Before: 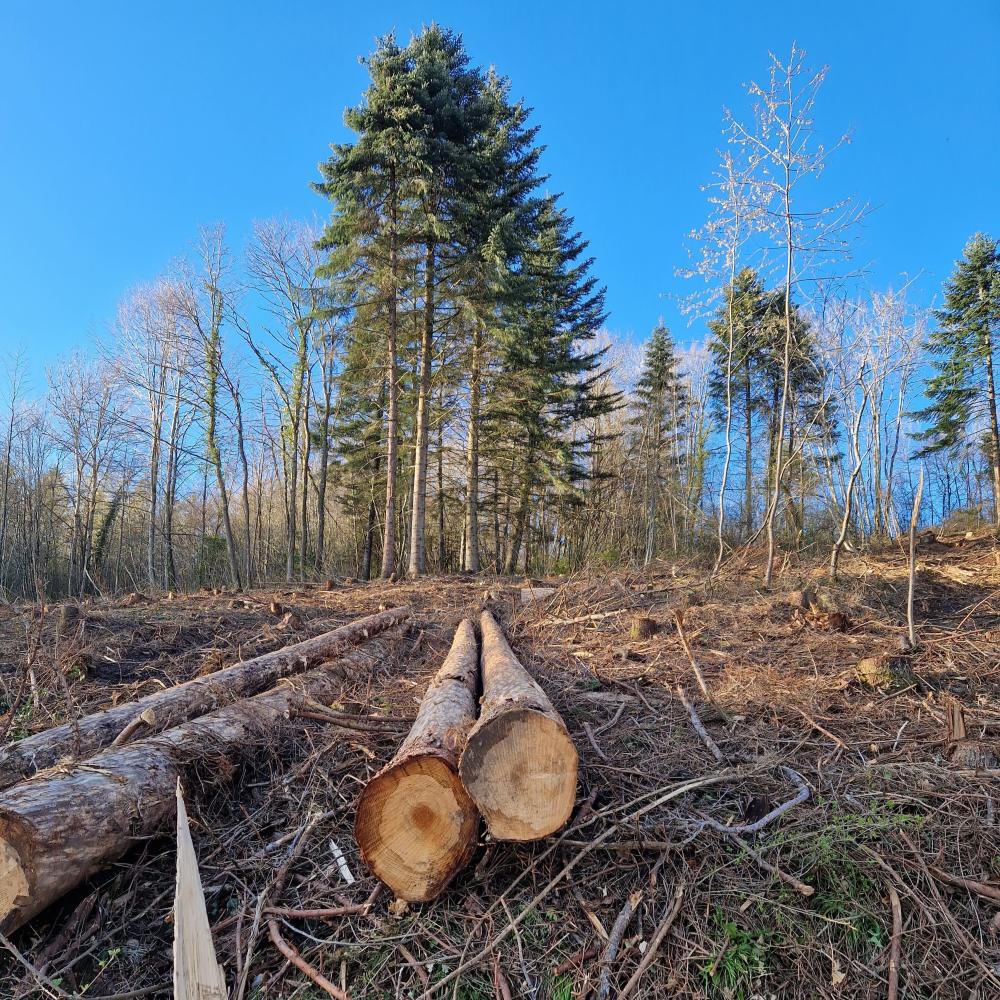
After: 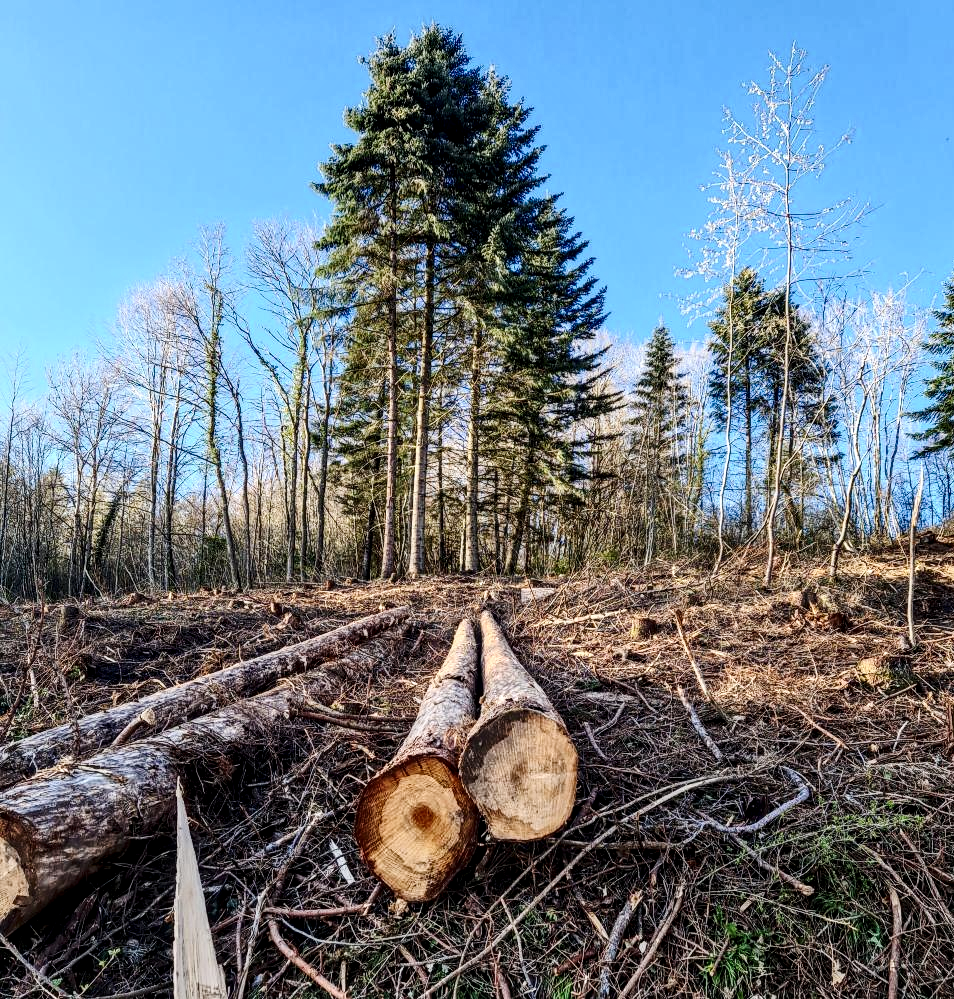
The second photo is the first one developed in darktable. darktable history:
contrast brightness saturation: contrast 0.292
tone curve: curves: ch0 [(0, 0.003) (0.117, 0.101) (0.257, 0.246) (0.408, 0.432) (0.611, 0.653) (0.824, 0.846) (1, 1)]; ch1 [(0, 0) (0.227, 0.197) (0.405, 0.421) (0.501, 0.501) (0.522, 0.53) (0.563, 0.572) (0.589, 0.611) (0.699, 0.709) (0.976, 0.992)]; ch2 [(0, 0) (0.208, 0.176) (0.377, 0.38) (0.5, 0.5) (0.537, 0.534) (0.571, 0.576) (0.681, 0.746) (1, 1)], preserve colors none
local contrast: highlights 28%, detail 150%
crop: right 4.511%, bottom 0.039%
